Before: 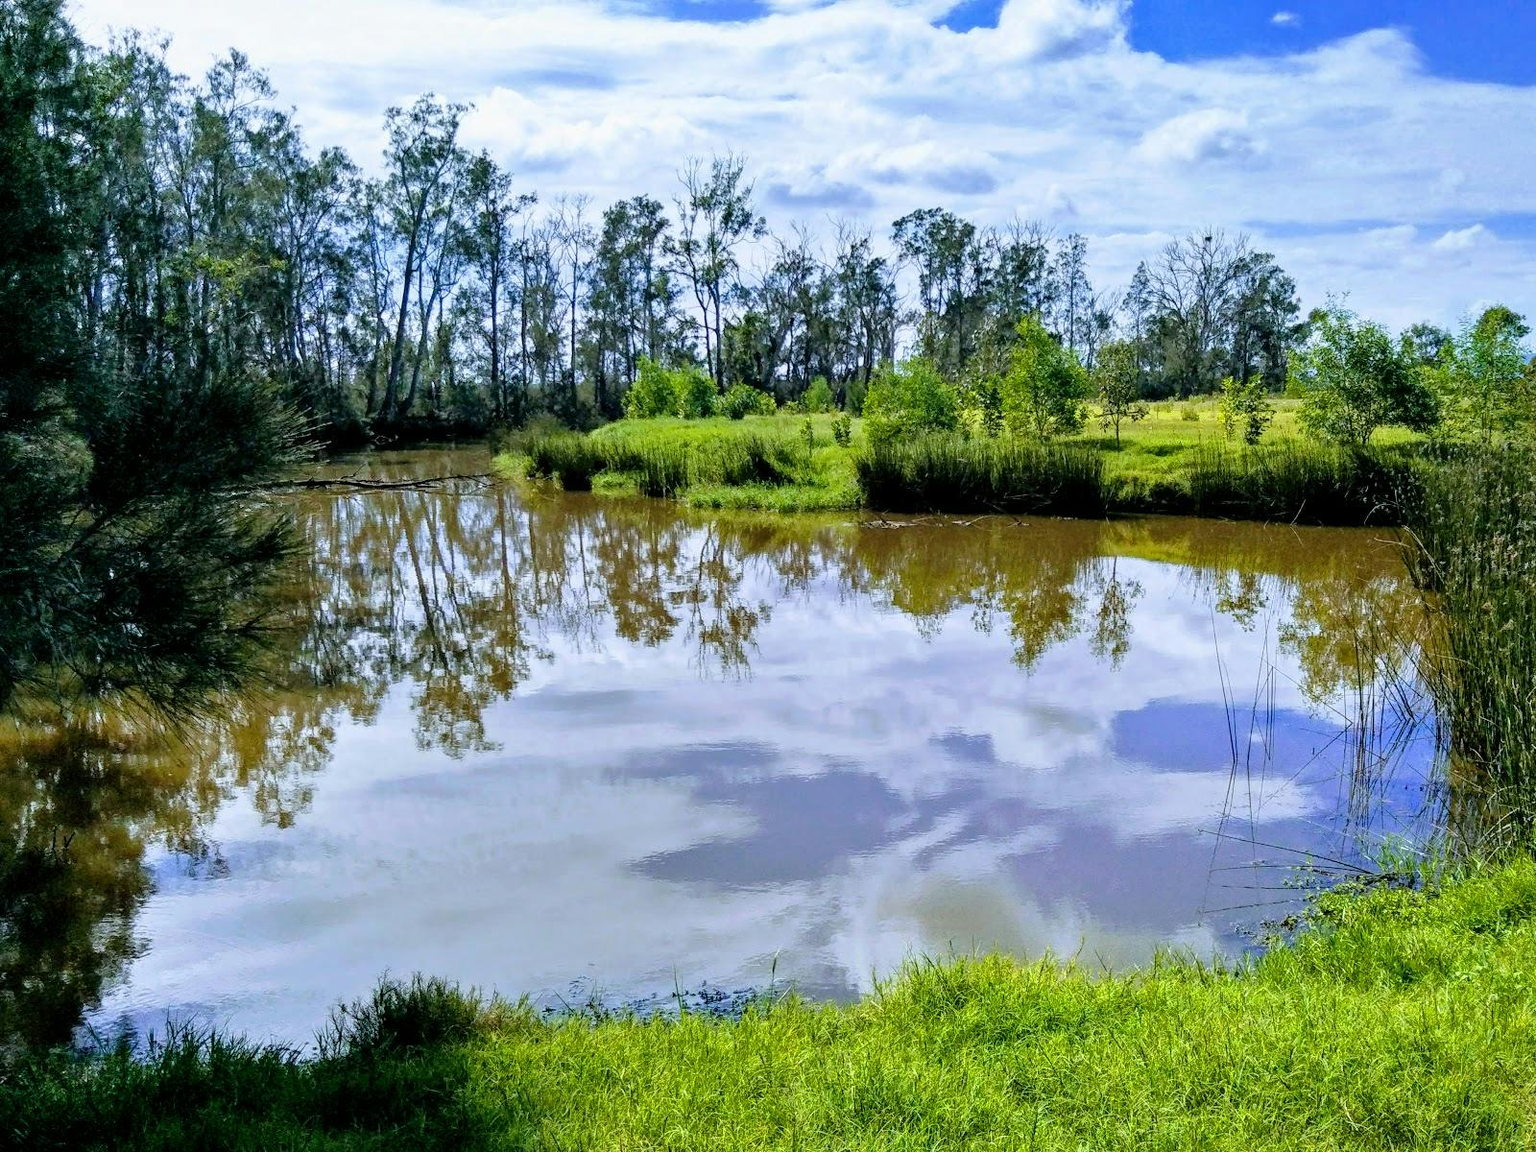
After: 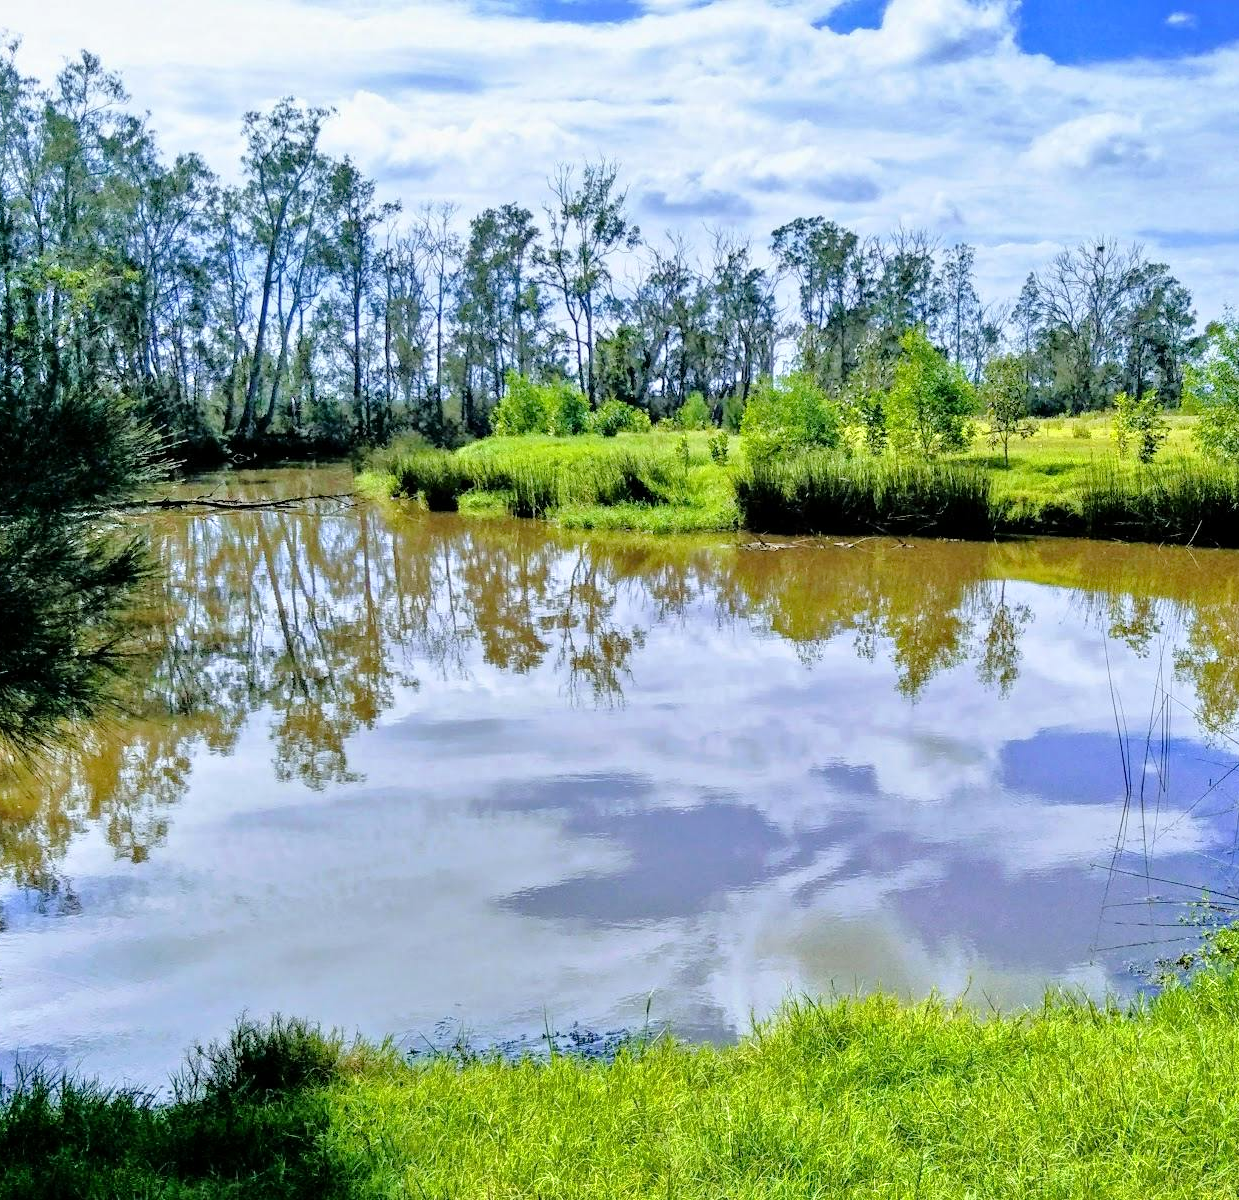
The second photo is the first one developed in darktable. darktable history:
crop: left 9.88%, right 12.664%
tone equalizer: -7 EV 0.15 EV, -6 EV 0.6 EV, -5 EV 1.15 EV, -4 EV 1.33 EV, -3 EV 1.15 EV, -2 EV 0.6 EV, -1 EV 0.15 EV, mask exposure compensation -0.5 EV
